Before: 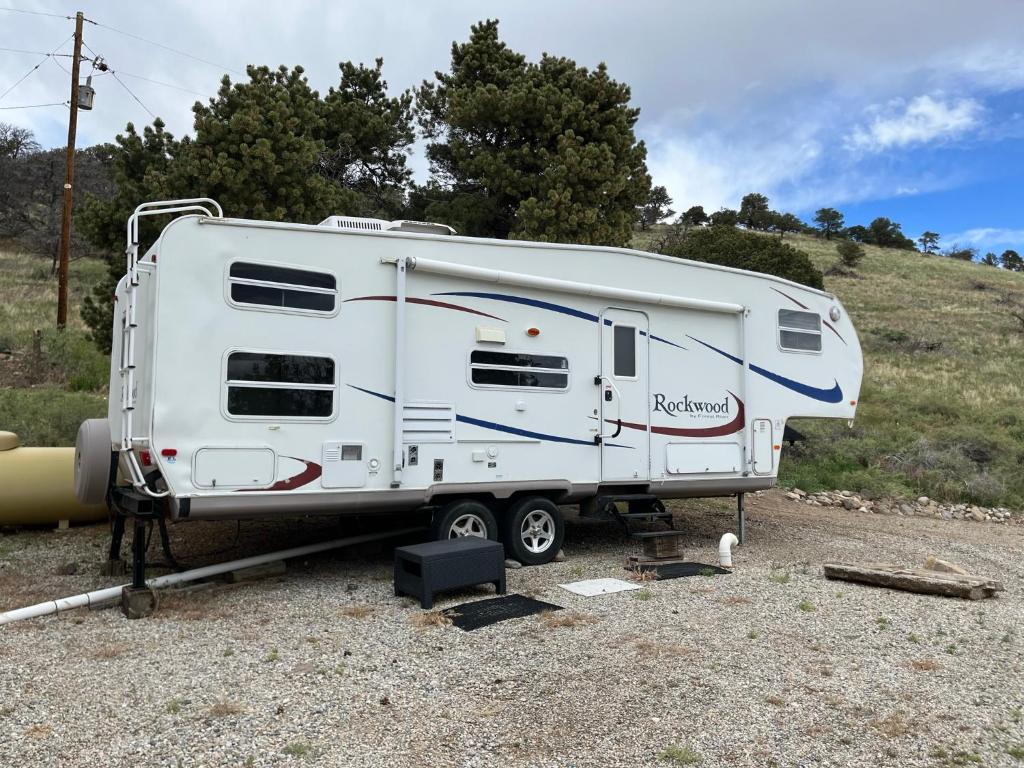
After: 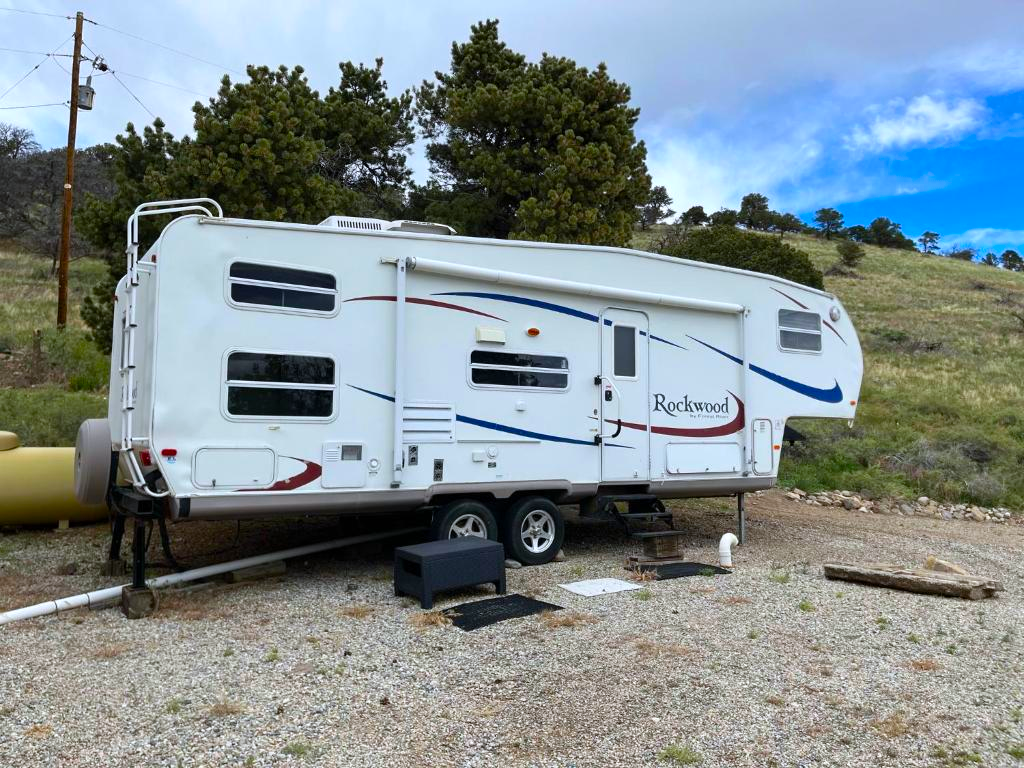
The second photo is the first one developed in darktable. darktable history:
levels: mode automatic, black 0.023%, white 99.97%, levels [0.062, 0.494, 0.925]
white balance: red 0.98, blue 1.034
color balance rgb: linear chroma grading › global chroma 15%, perceptual saturation grading › global saturation 30%
